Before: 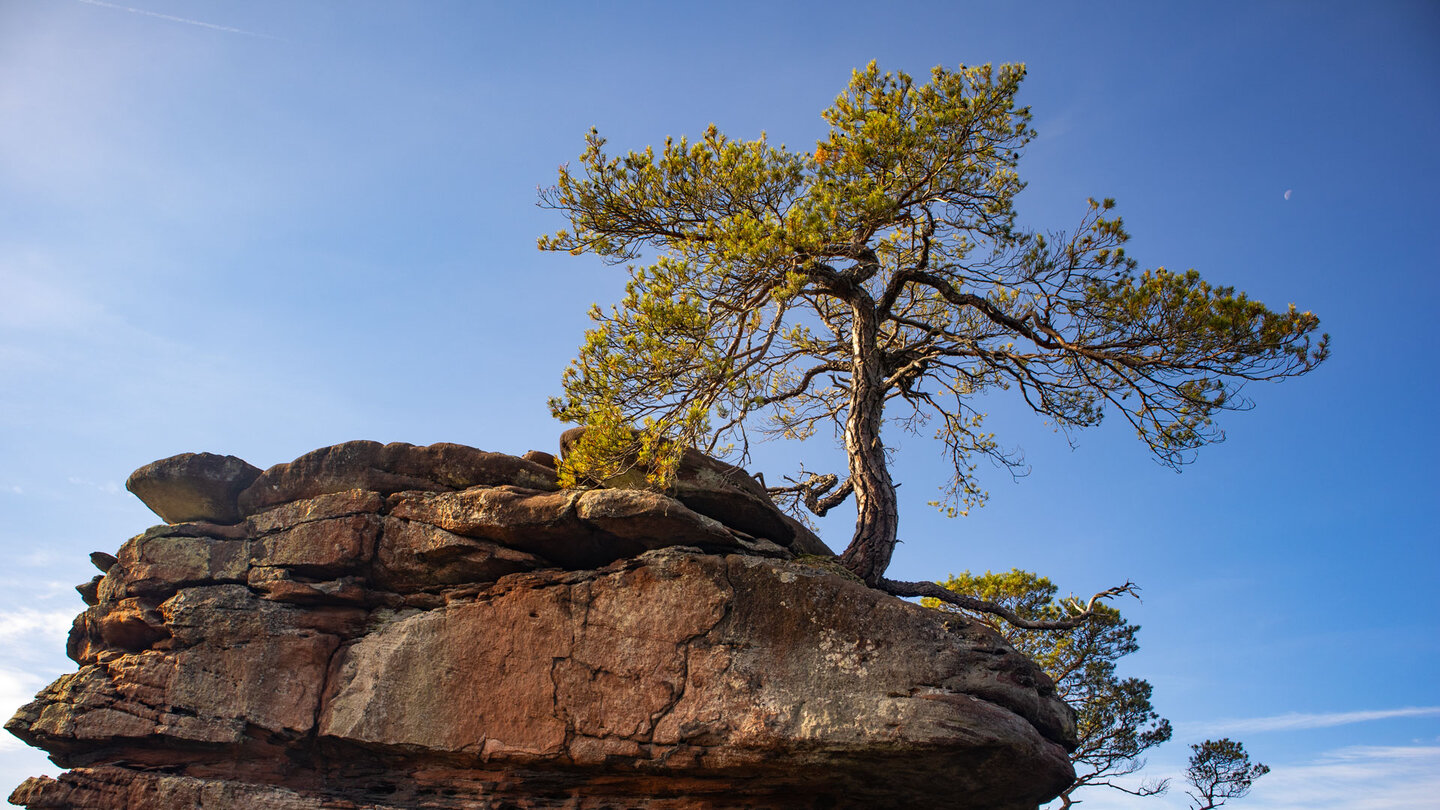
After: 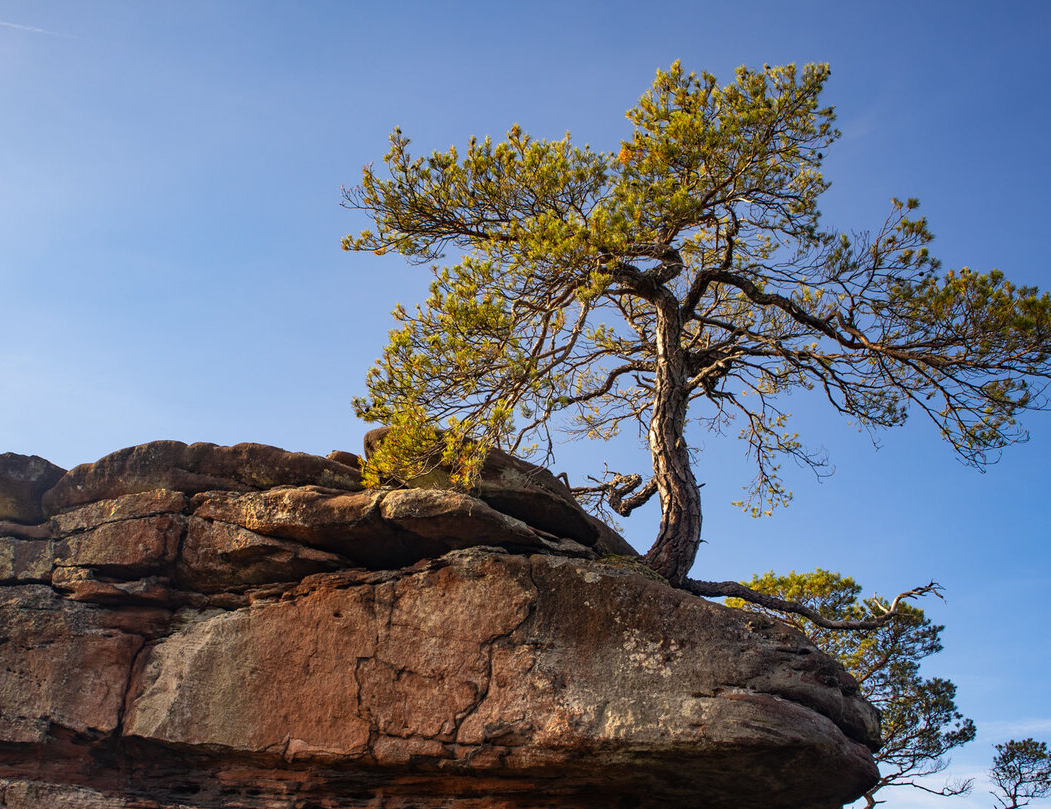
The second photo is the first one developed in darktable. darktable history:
crop: left 13.625%, right 13.345%
